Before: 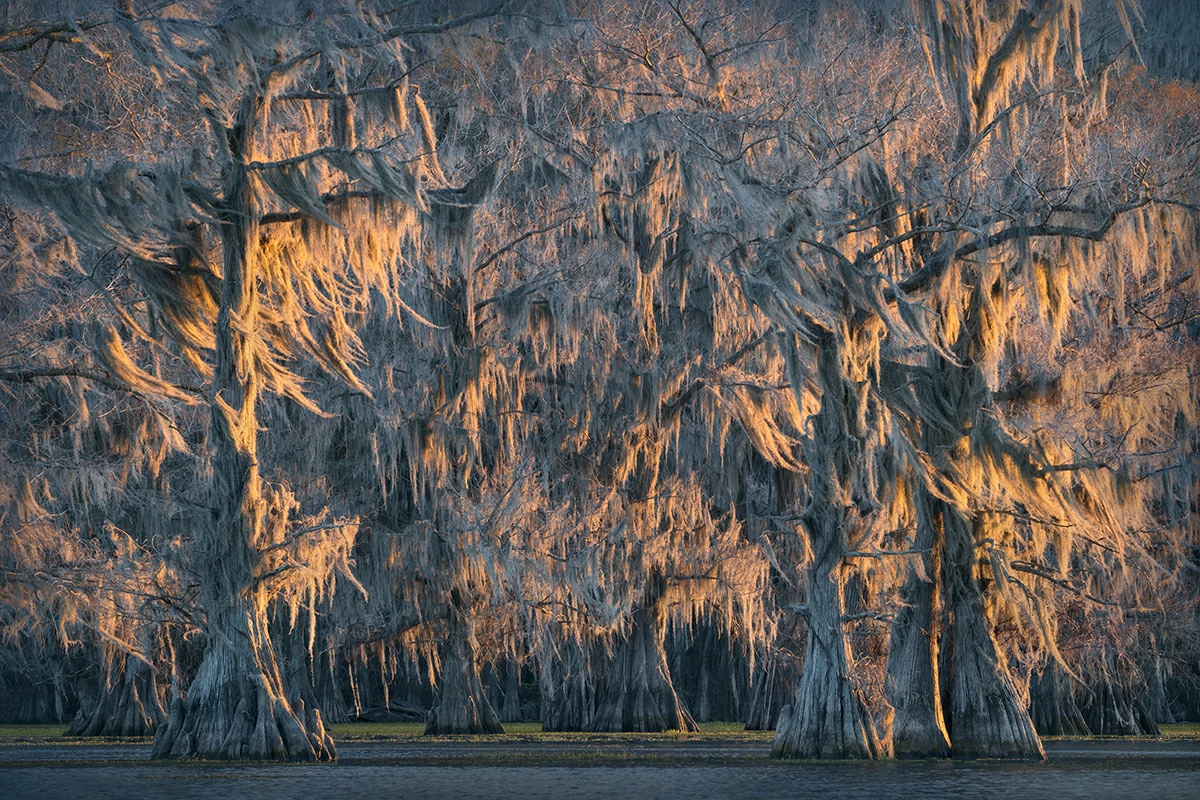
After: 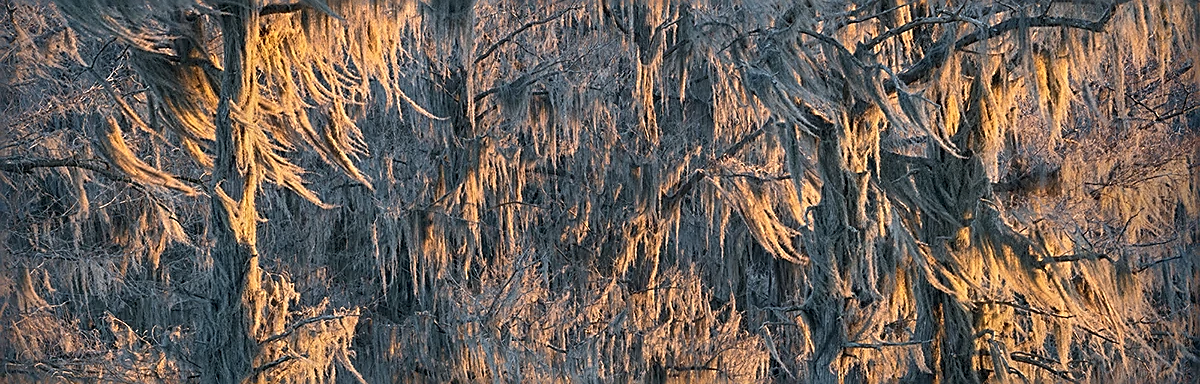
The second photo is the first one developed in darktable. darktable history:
shadows and highlights: shadows 20.94, highlights -36.68, soften with gaussian
sharpen: amount 0.911
crop and rotate: top 26.252%, bottom 25.654%
